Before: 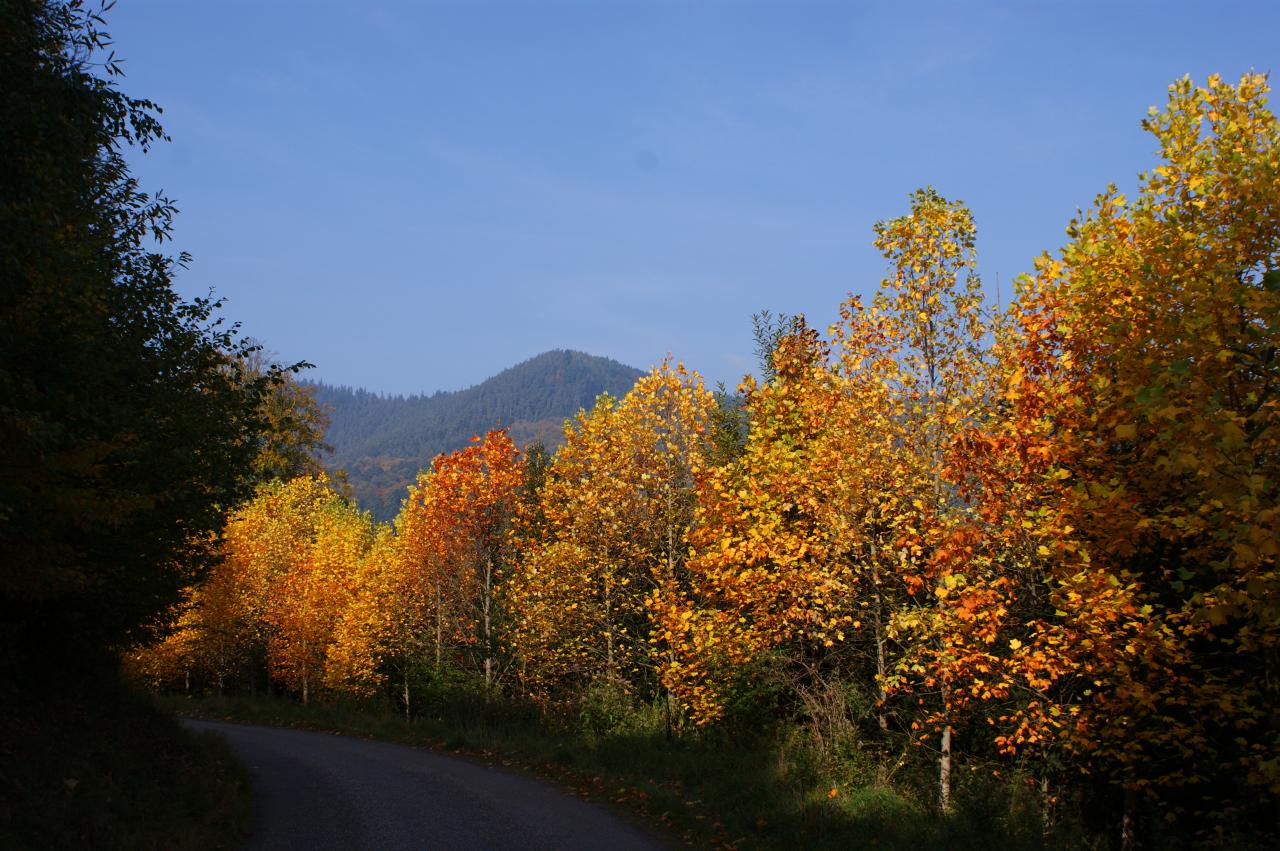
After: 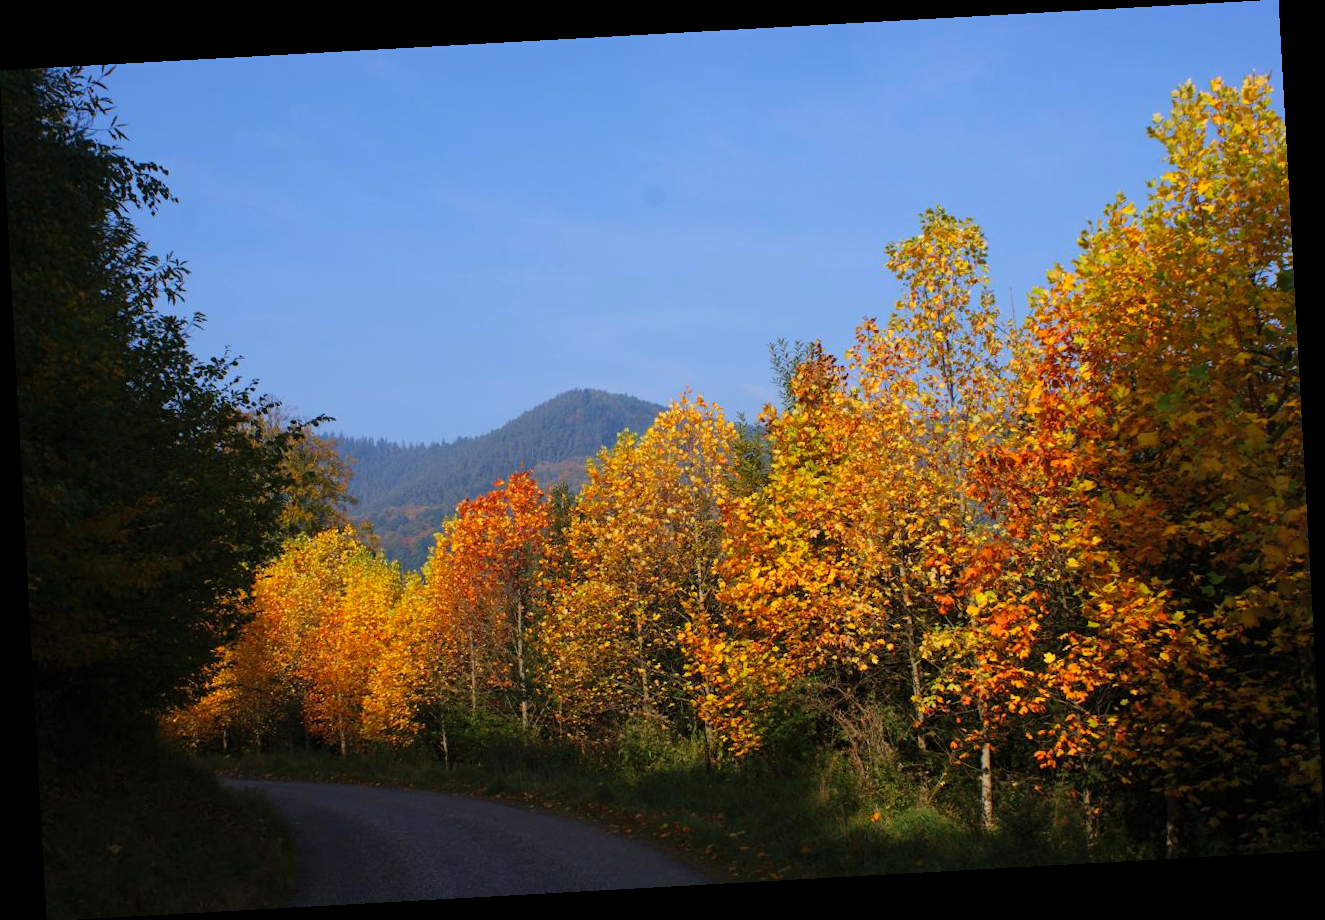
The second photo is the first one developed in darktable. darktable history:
rotate and perspective: rotation -3.18°, automatic cropping off
velvia: strength 15%
contrast brightness saturation: contrast 0.03, brightness 0.06, saturation 0.13
